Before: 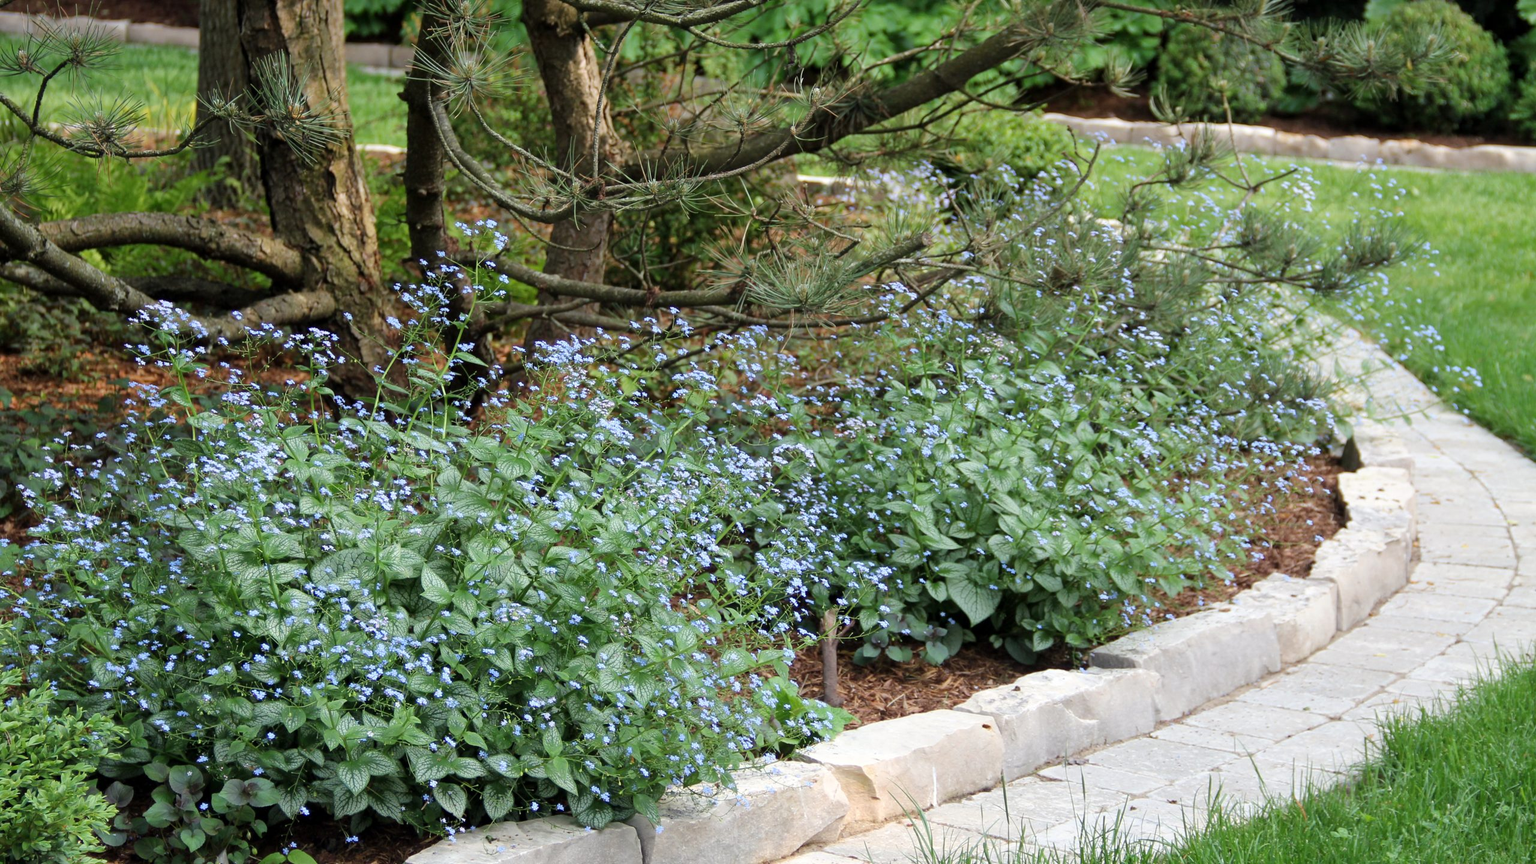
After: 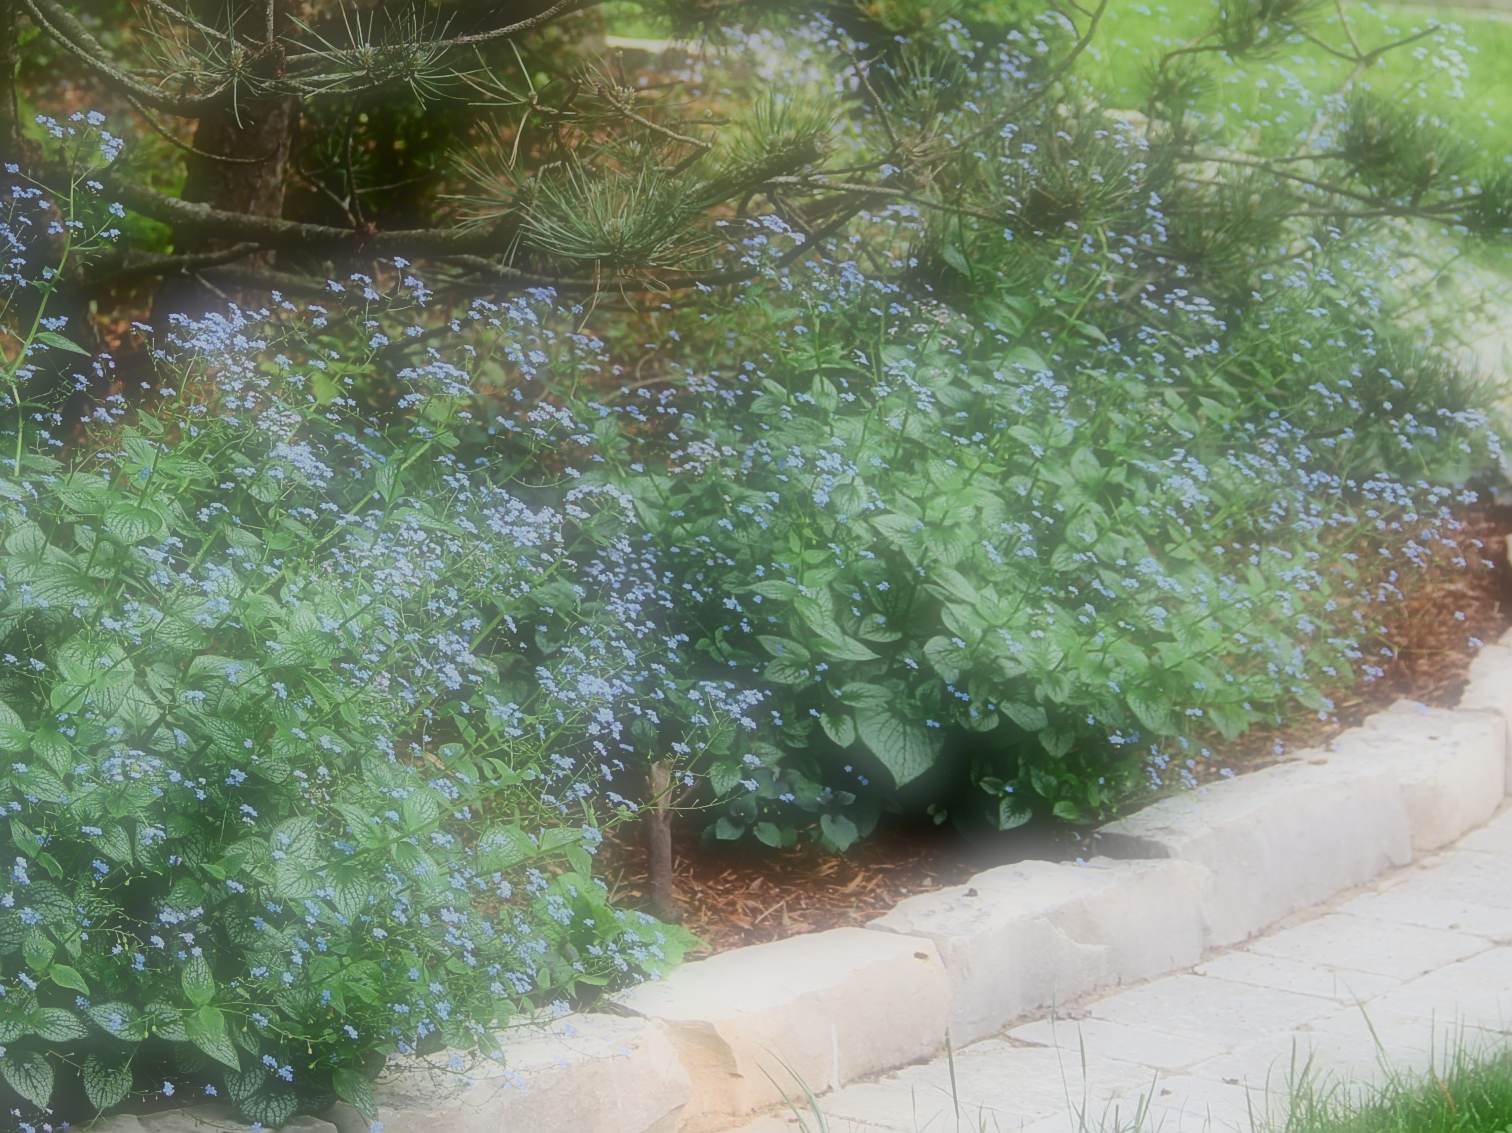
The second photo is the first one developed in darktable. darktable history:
crop and rotate: left 28.256%, top 17.734%, right 12.656%, bottom 3.573%
sharpen: on, module defaults
soften: on, module defaults
contrast brightness saturation: contrast 0.21, brightness -0.11, saturation 0.21
filmic rgb: black relative exposure -7.65 EV, white relative exposure 4.56 EV, hardness 3.61, color science v6 (2022)
